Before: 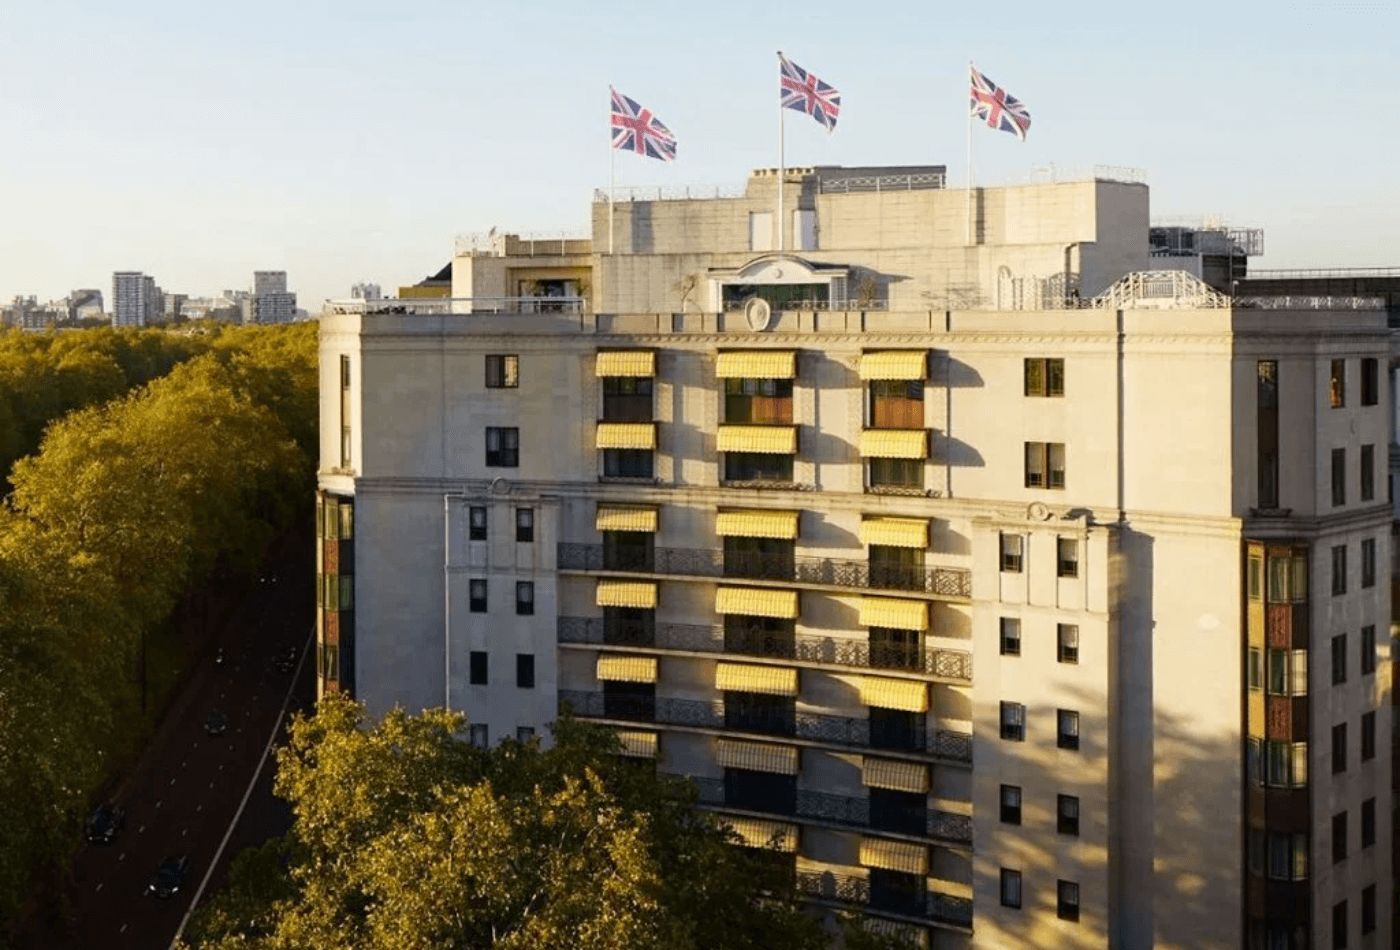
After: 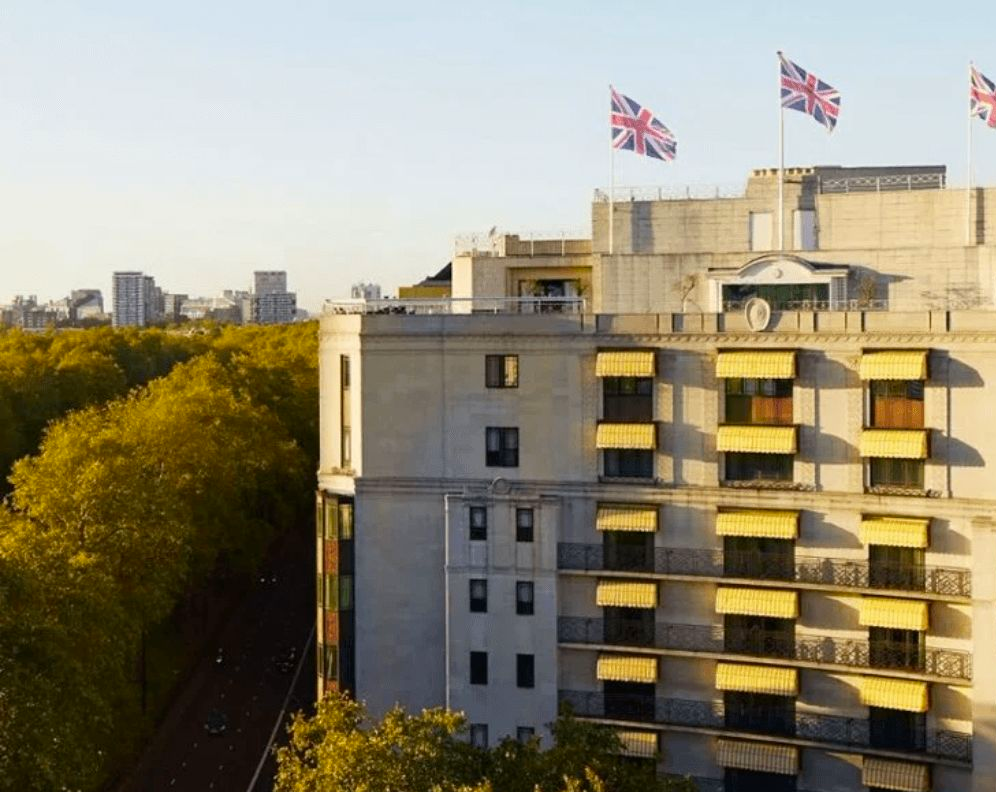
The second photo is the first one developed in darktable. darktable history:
crop: right 28.834%, bottom 16.35%
contrast brightness saturation: saturation 0.18
